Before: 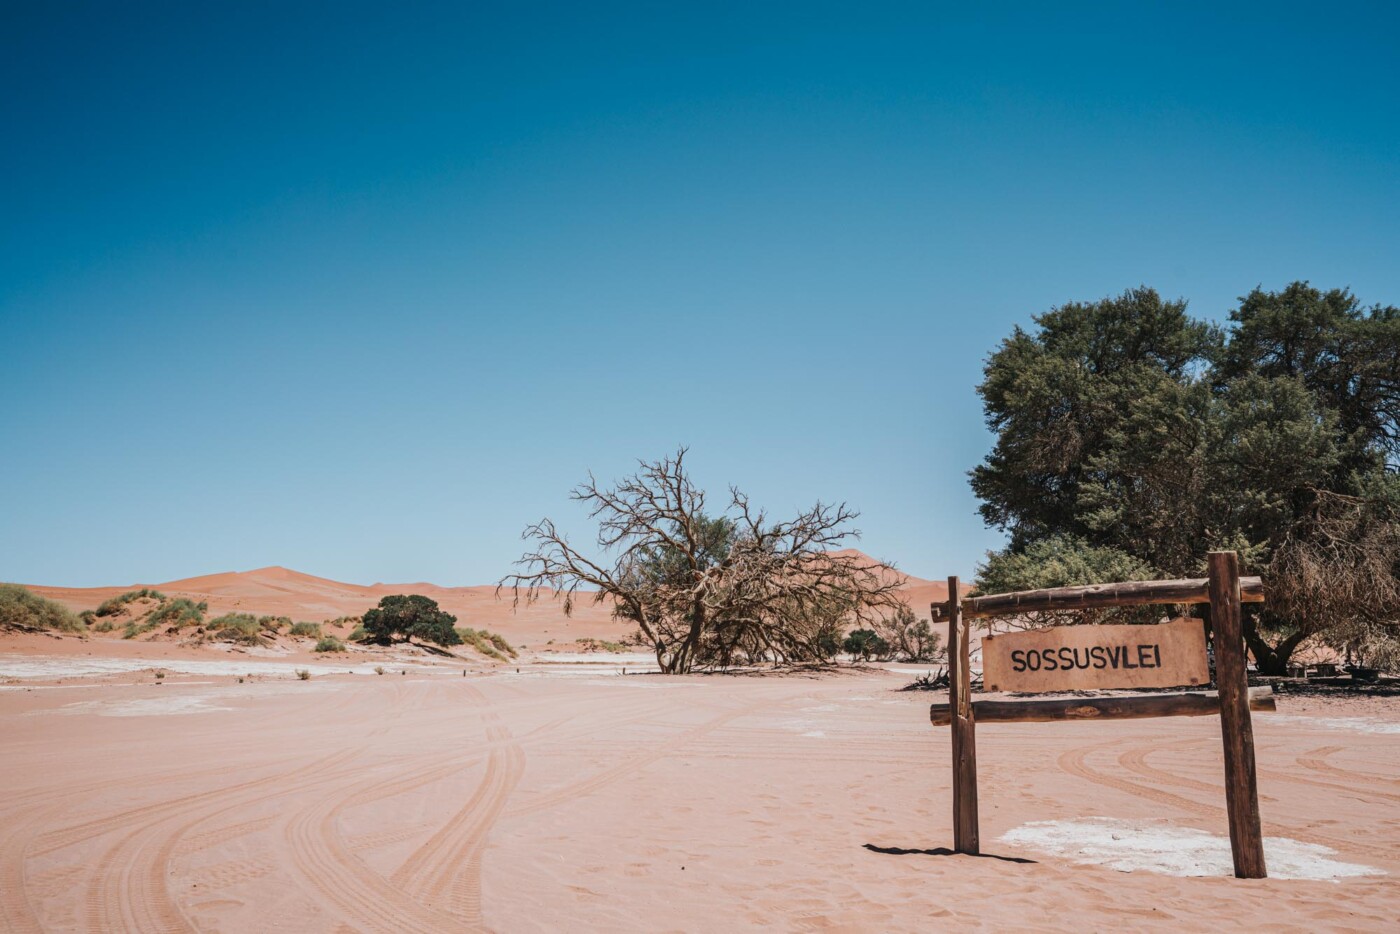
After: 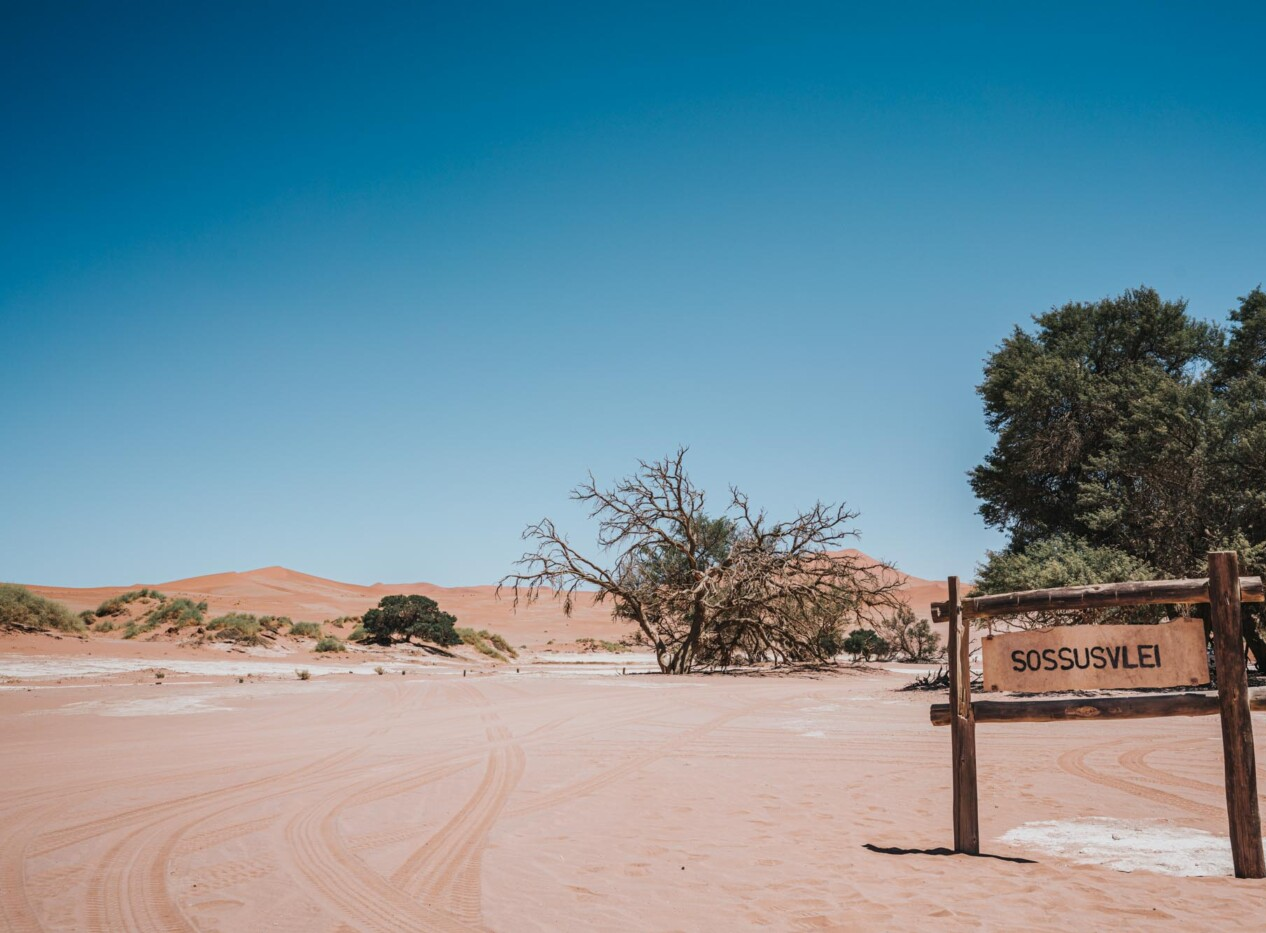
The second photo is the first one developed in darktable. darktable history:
crop: right 9.507%, bottom 0.032%
